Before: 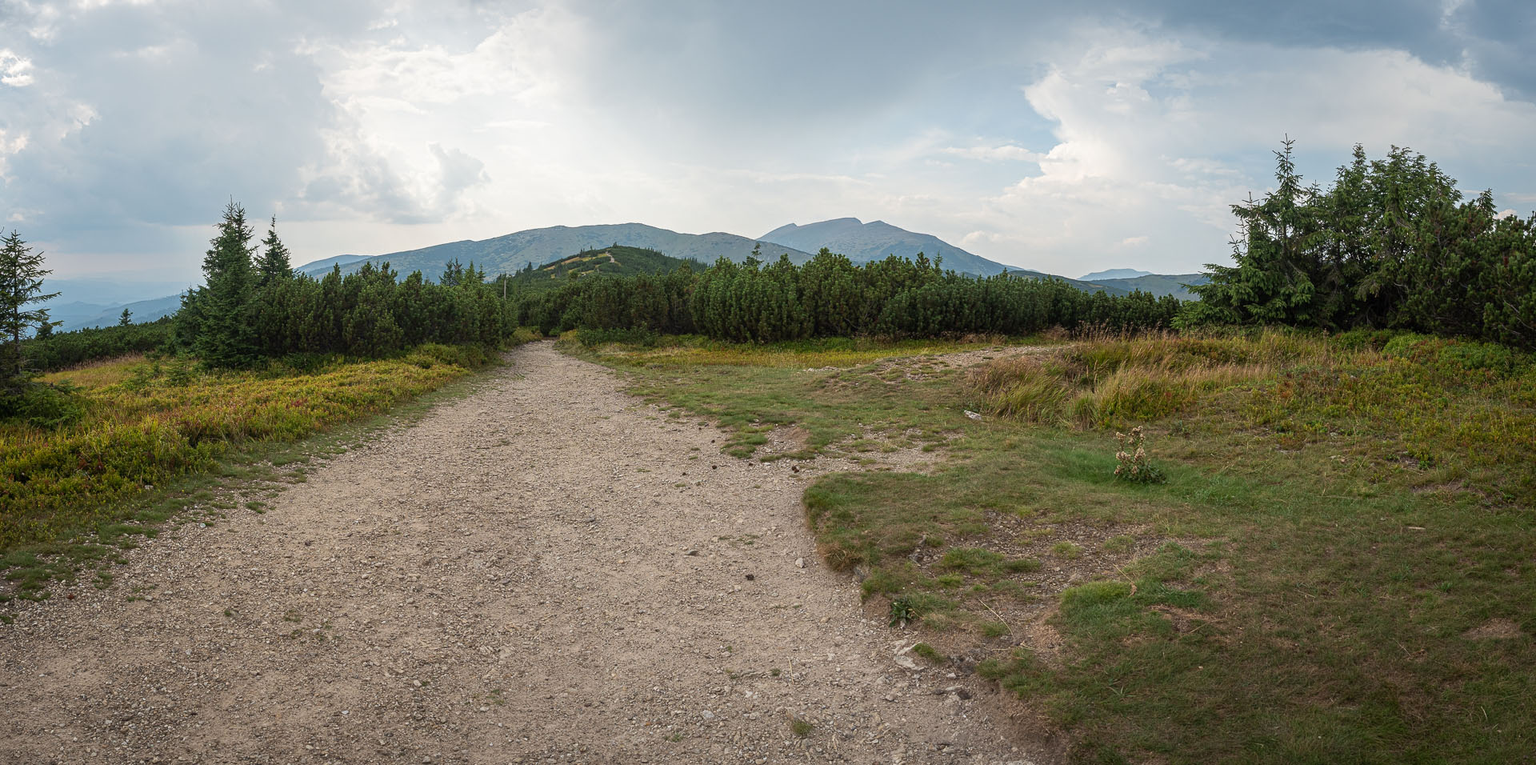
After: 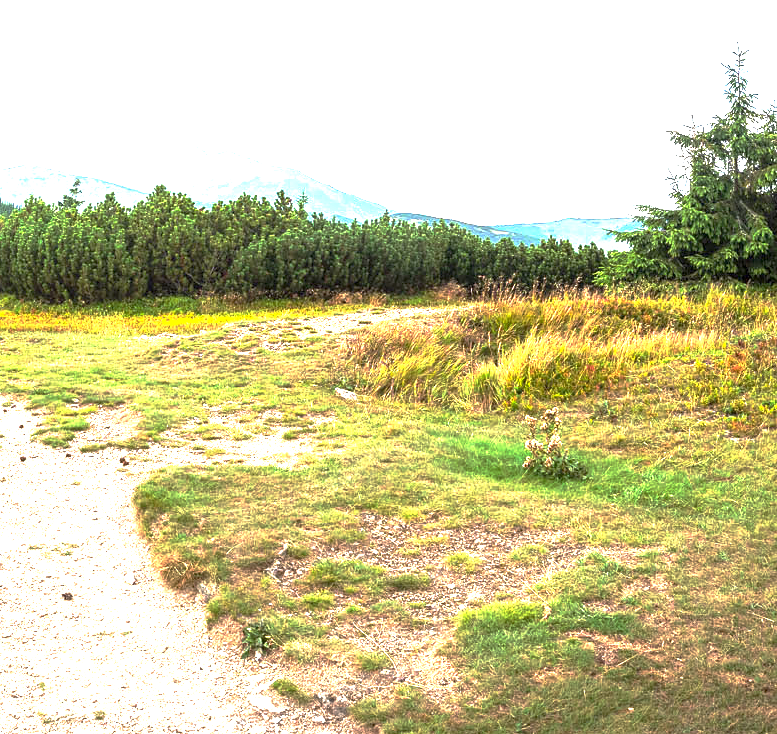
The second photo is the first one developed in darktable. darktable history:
crop: left 45.32%, top 13.162%, right 14.21%, bottom 10.021%
base curve: curves: ch0 [(0, 0) (0.595, 0.418) (1, 1)], preserve colors none
exposure: black level correction 0.001, exposure 2.653 EV, compensate highlight preservation false
